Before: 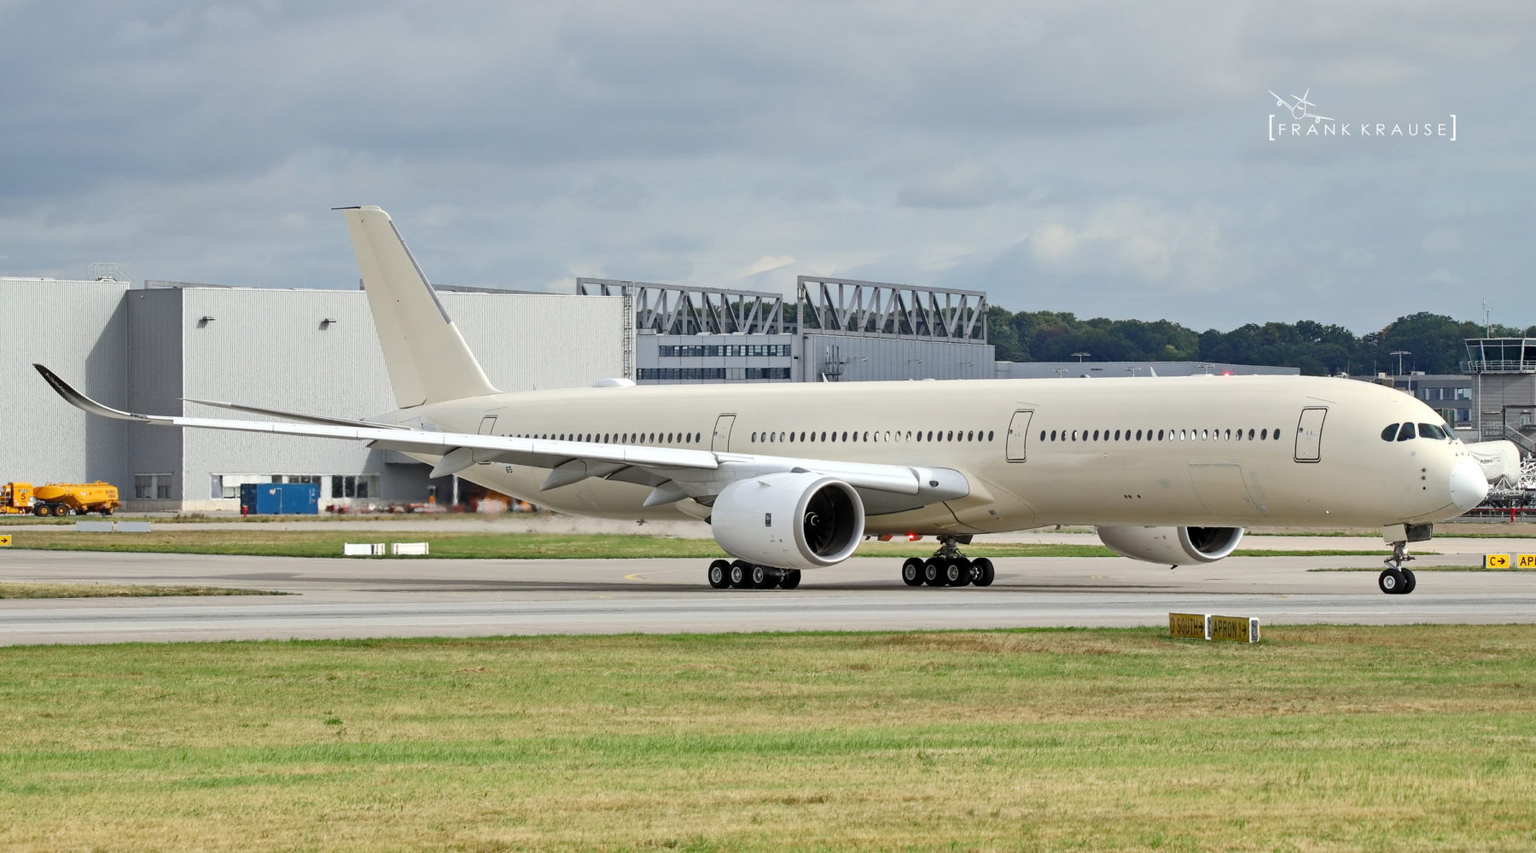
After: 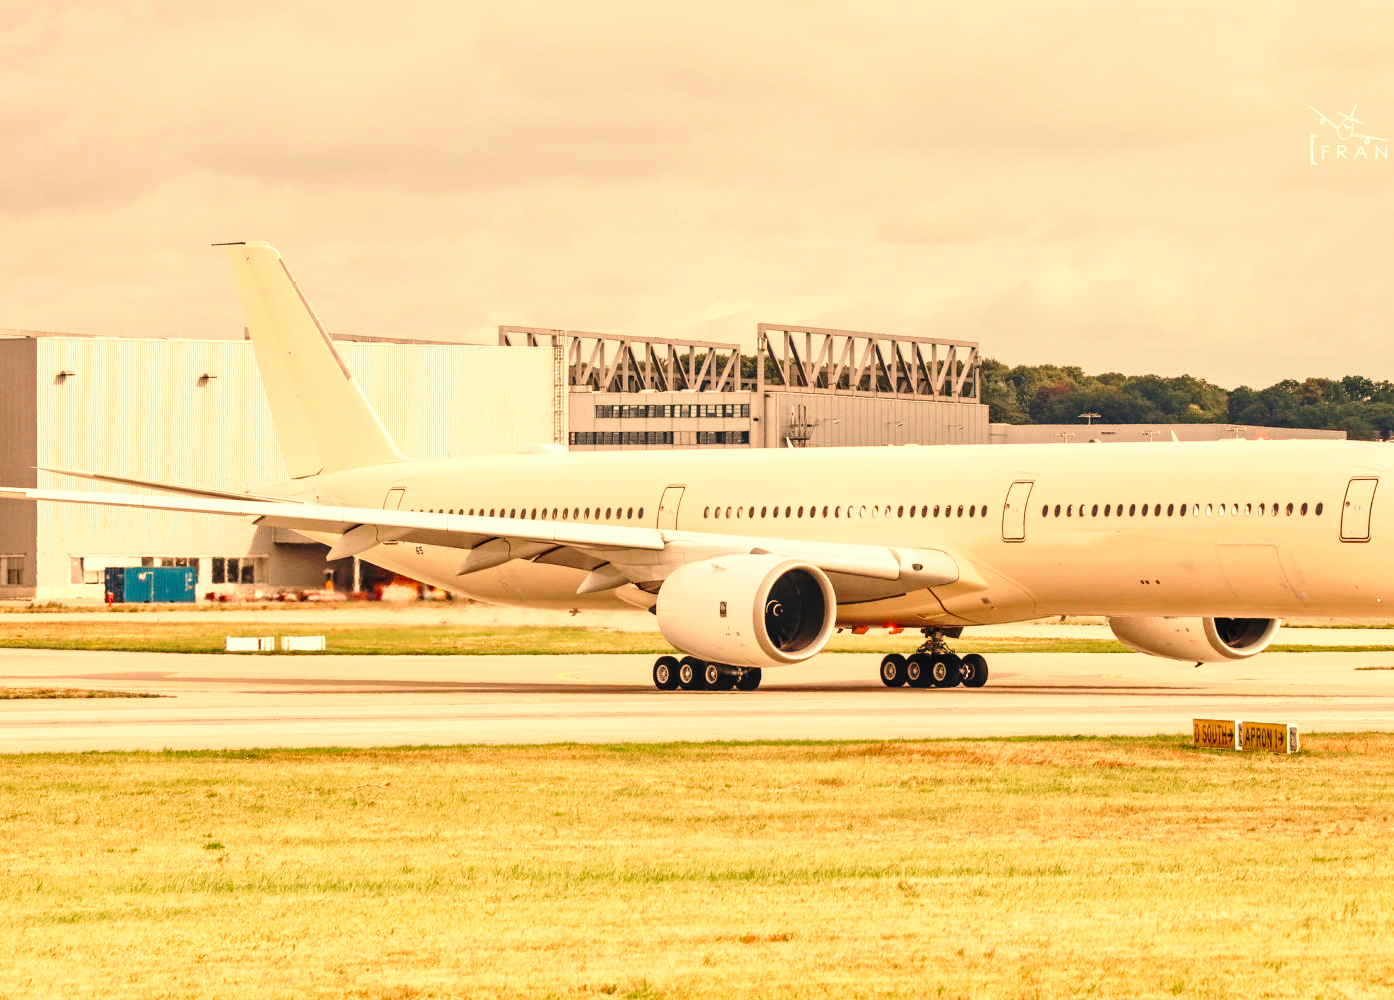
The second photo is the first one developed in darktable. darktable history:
crop: left 9.88%, right 12.664%
white balance: red 1.467, blue 0.684
base curve: curves: ch0 [(0, 0) (0.028, 0.03) (0.121, 0.232) (0.46, 0.748) (0.859, 0.968) (1, 1)], preserve colors none
local contrast: on, module defaults
tone equalizer: on, module defaults
